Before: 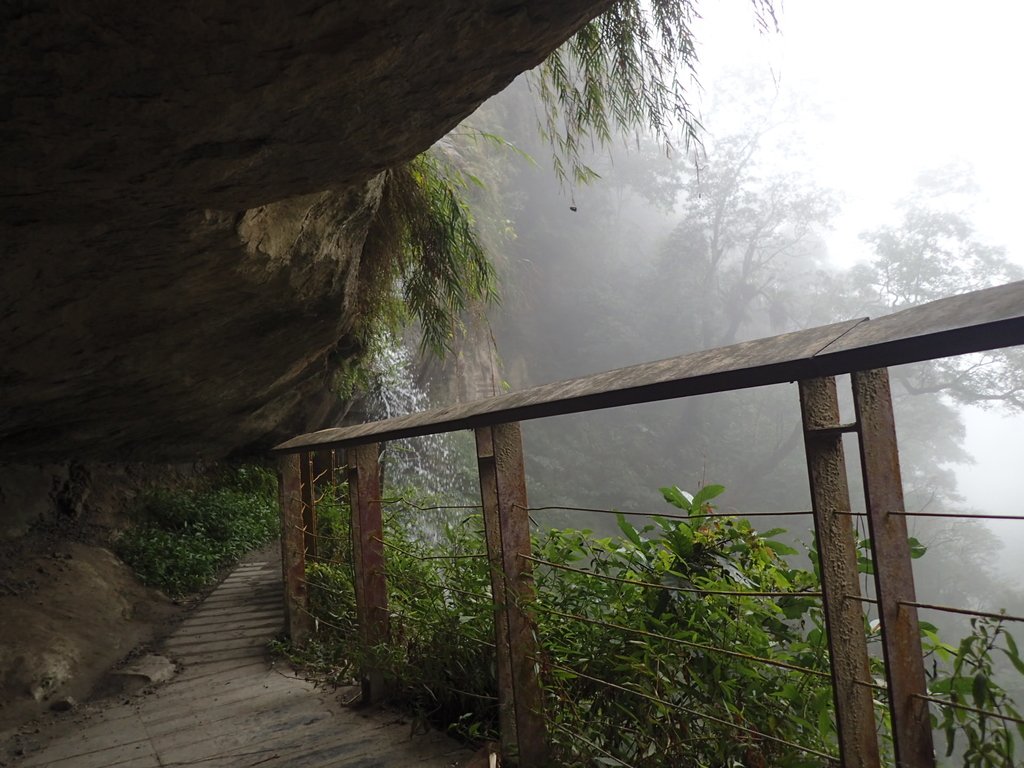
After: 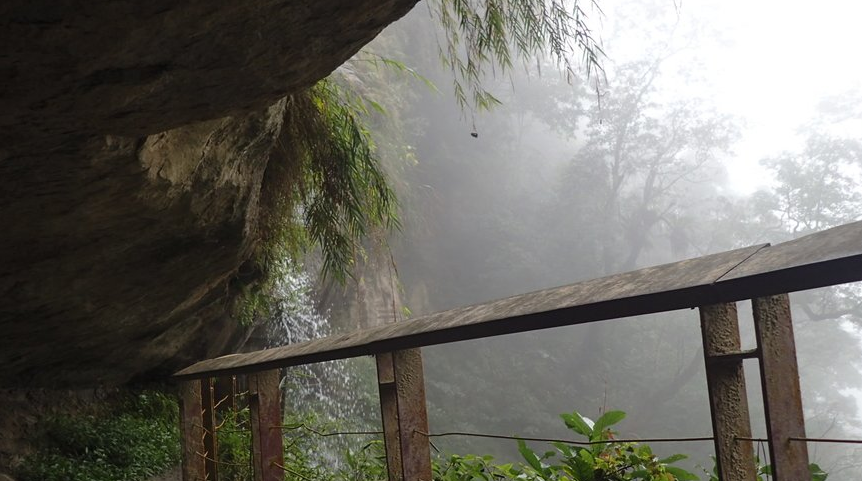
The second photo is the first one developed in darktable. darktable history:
crop and rotate: left 9.708%, top 9.754%, right 6.111%, bottom 27.49%
